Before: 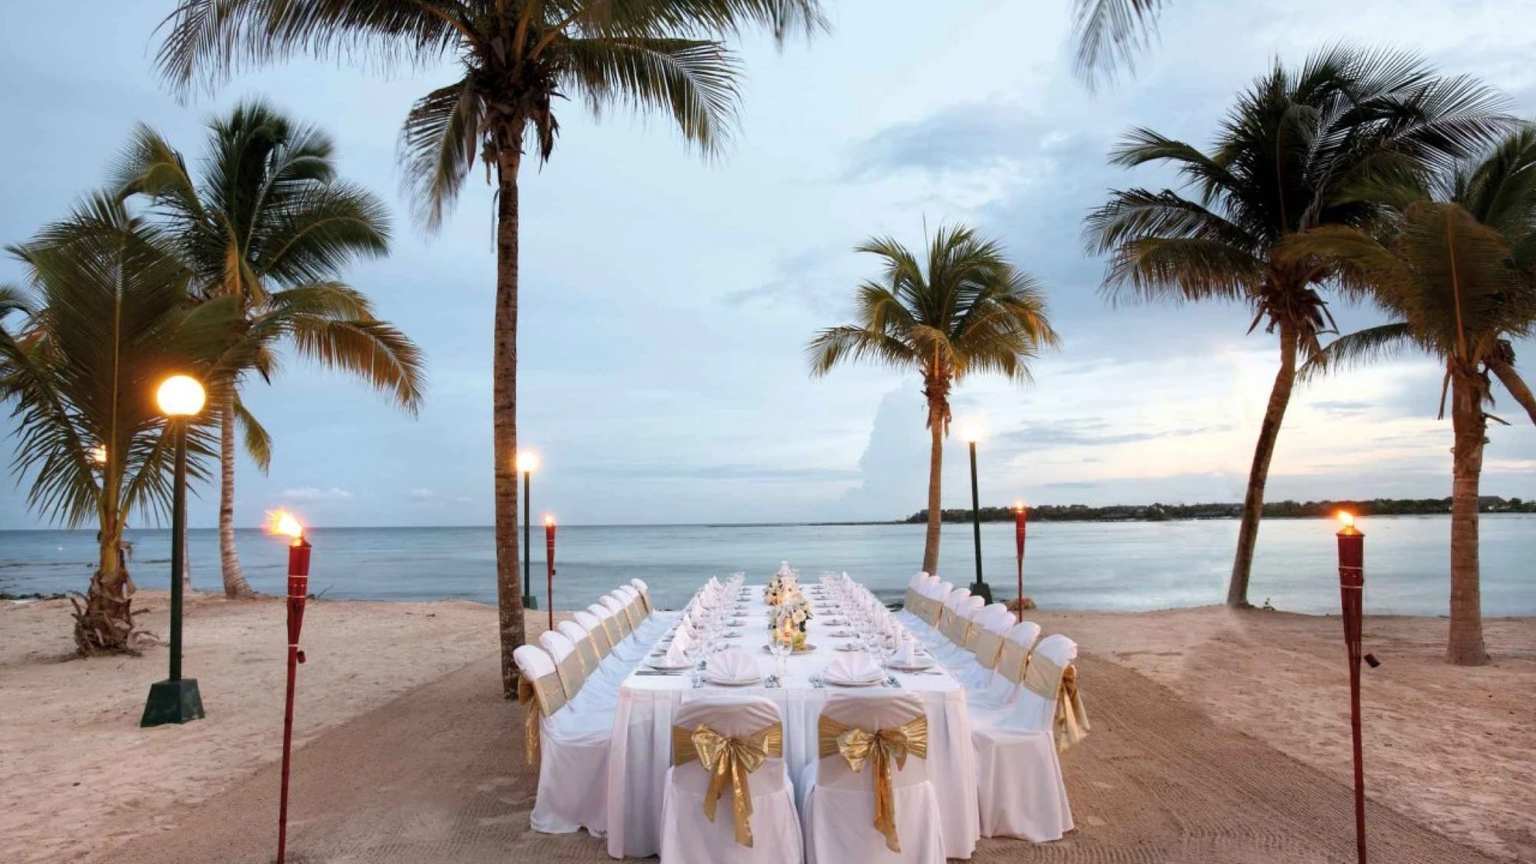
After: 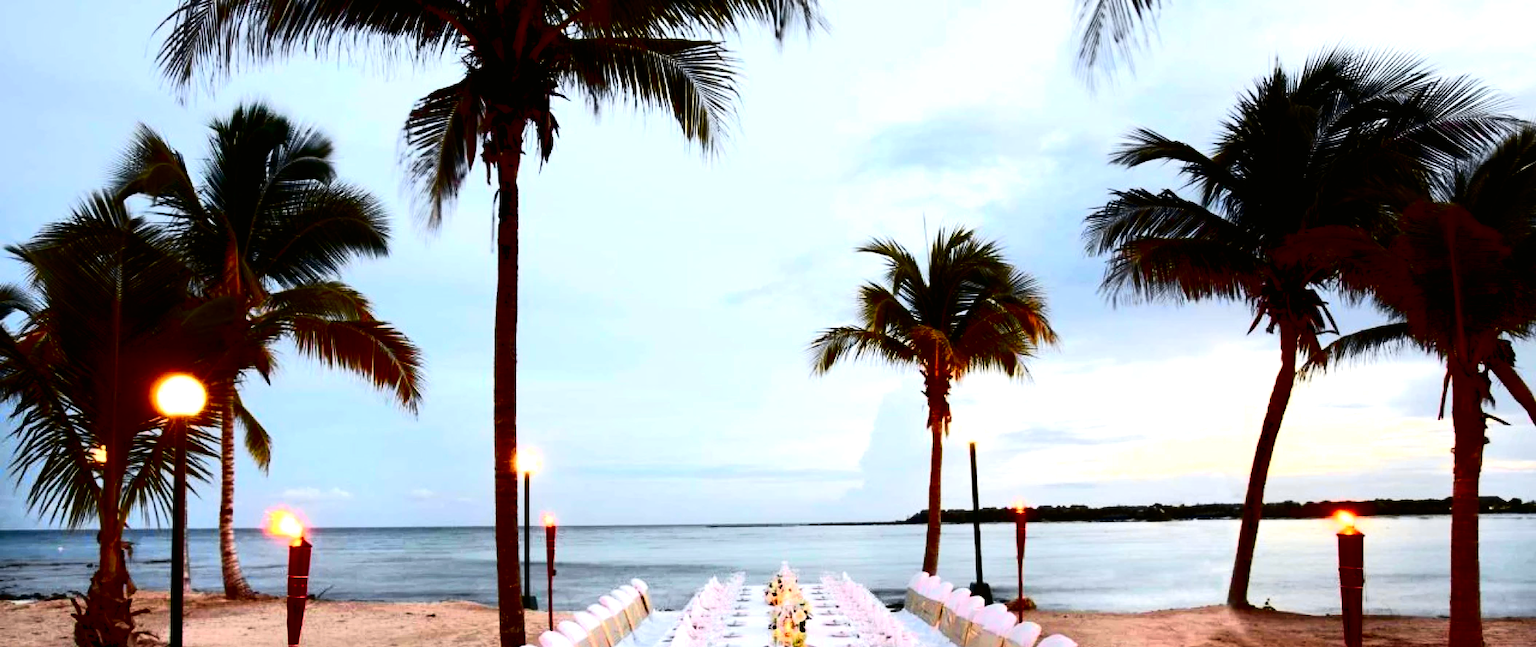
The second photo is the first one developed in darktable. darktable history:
contrast brightness saturation: contrast 0.19, brightness -0.24, saturation 0.11
tone curve: curves: ch0 [(0, 0.006) (0.037, 0.022) (0.123, 0.105) (0.19, 0.173) (0.277, 0.279) (0.474, 0.517) (0.597, 0.662) (0.687, 0.774) (0.855, 0.891) (1, 0.982)]; ch1 [(0, 0) (0.243, 0.245) (0.422, 0.415) (0.493, 0.498) (0.508, 0.503) (0.531, 0.55) (0.551, 0.582) (0.626, 0.672) (0.694, 0.732) (1, 1)]; ch2 [(0, 0) (0.249, 0.216) (0.356, 0.329) (0.424, 0.442) (0.476, 0.477) (0.498, 0.503) (0.517, 0.524) (0.532, 0.547) (0.562, 0.592) (0.614, 0.657) (0.706, 0.748) (0.808, 0.809) (0.991, 0.968)], color space Lab, independent channels, preserve colors none
crop: bottom 24.988%
color balance: lift [0.991, 1, 1, 1], gamma [0.996, 1, 1, 1], input saturation 98.52%, contrast 20.34%, output saturation 103.72%
